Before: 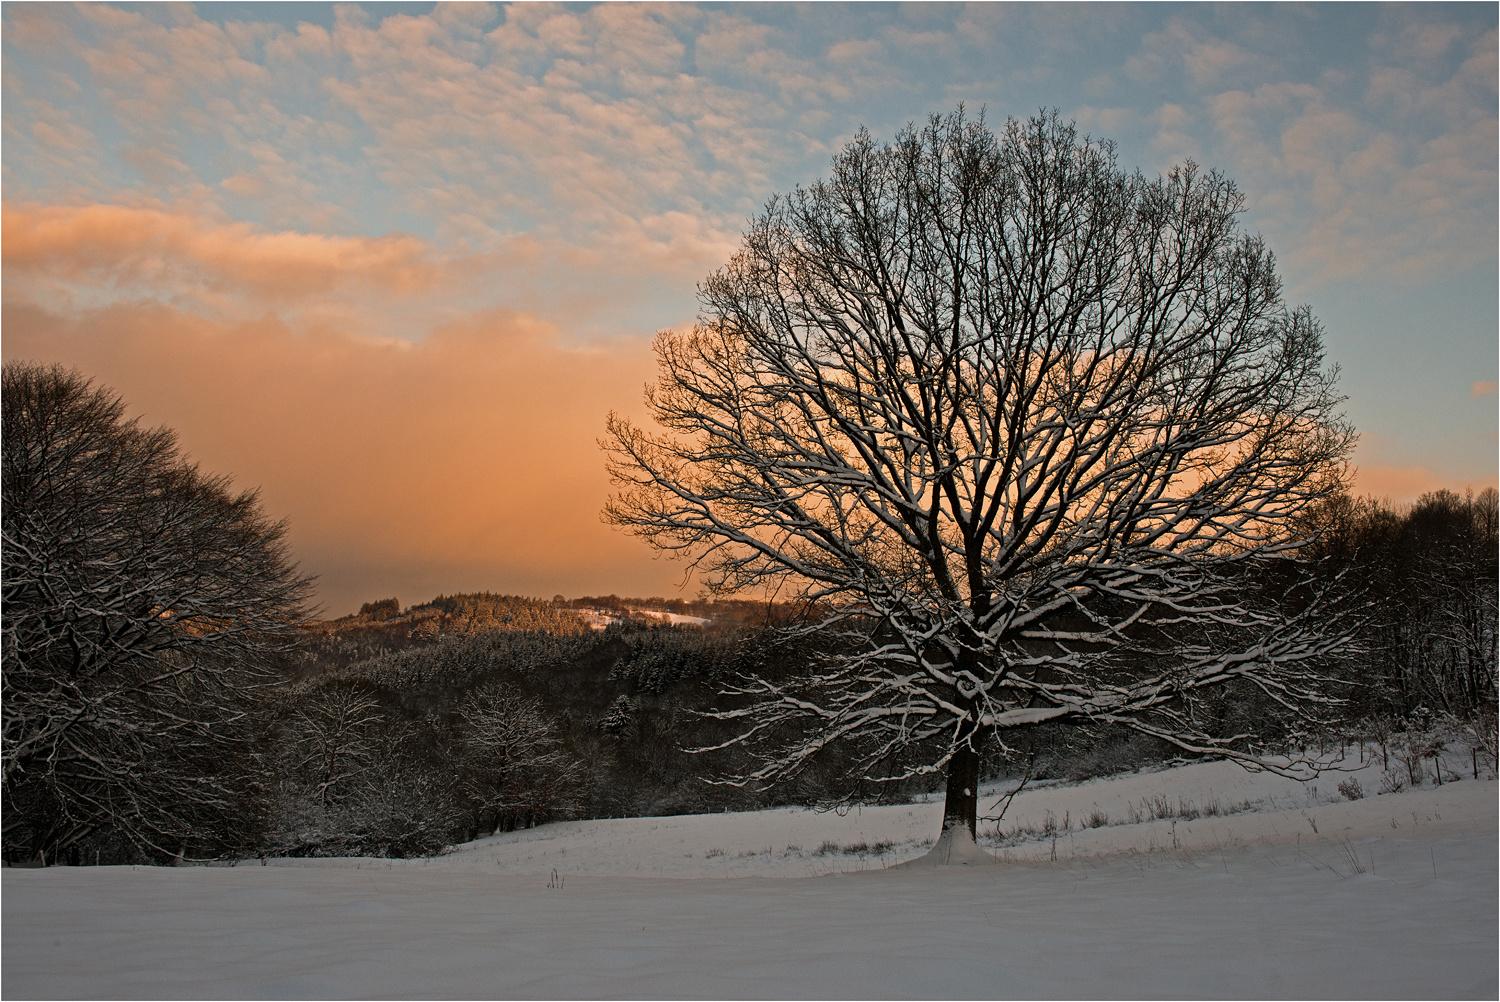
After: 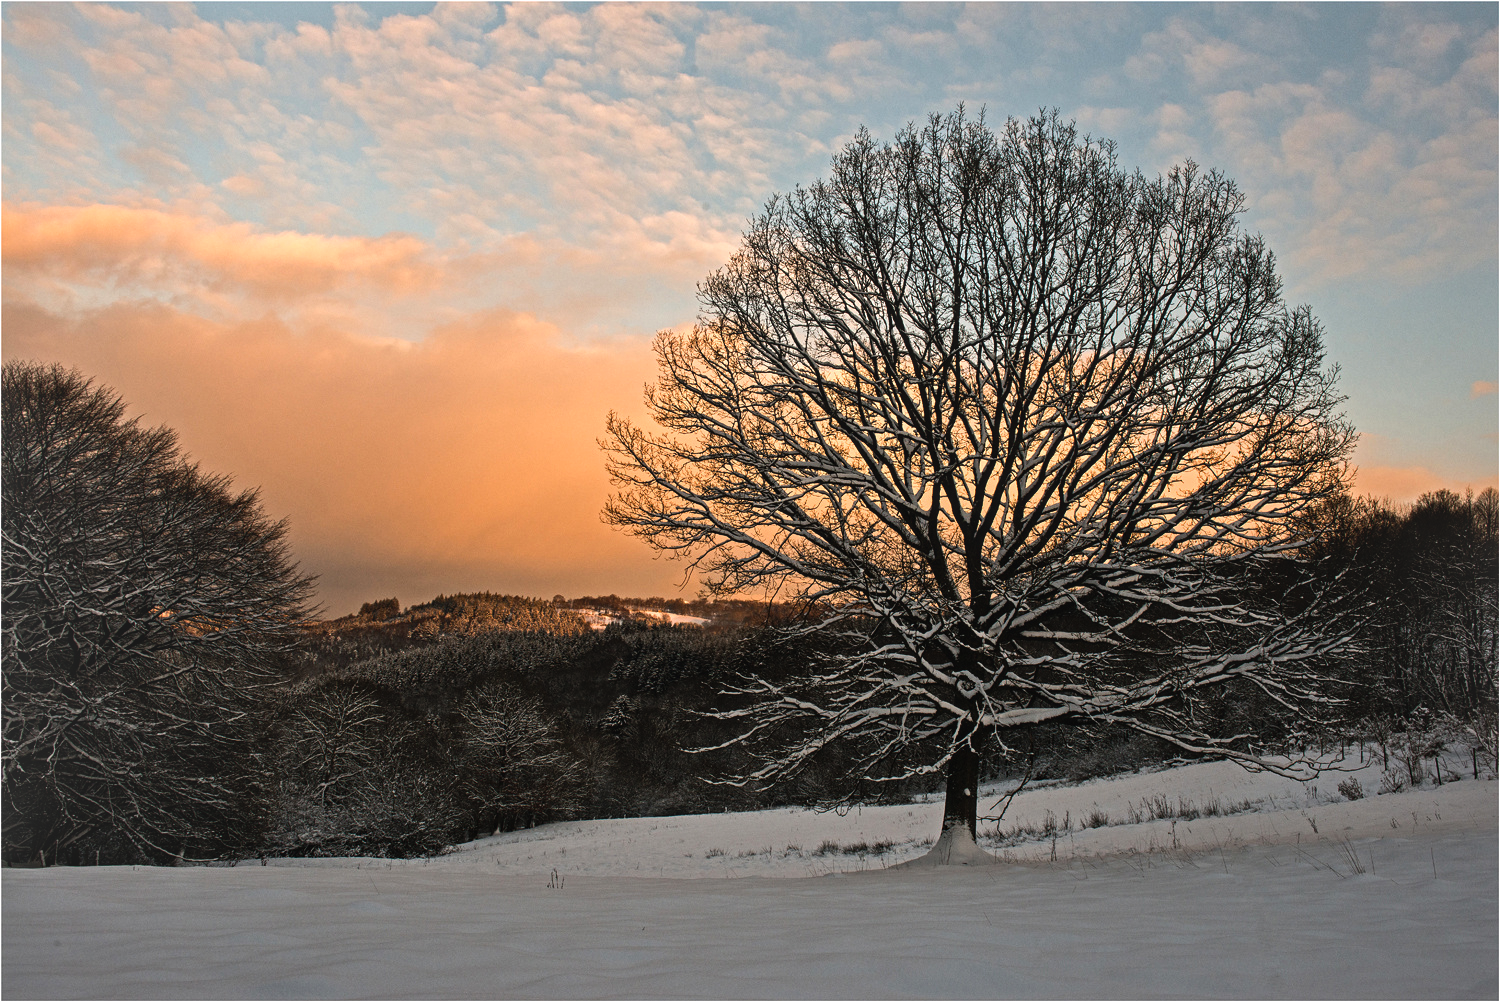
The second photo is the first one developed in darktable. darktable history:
tone equalizer: -8 EV -0.758 EV, -7 EV -0.676 EV, -6 EV -0.569 EV, -5 EV -0.413 EV, -3 EV 0.372 EV, -2 EV 0.6 EV, -1 EV 0.689 EV, +0 EV 0.722 EV, edges refinement/feathering 500, mask exposure compensation -1.57 EV, preserve details no
local contrast: detail 109%
